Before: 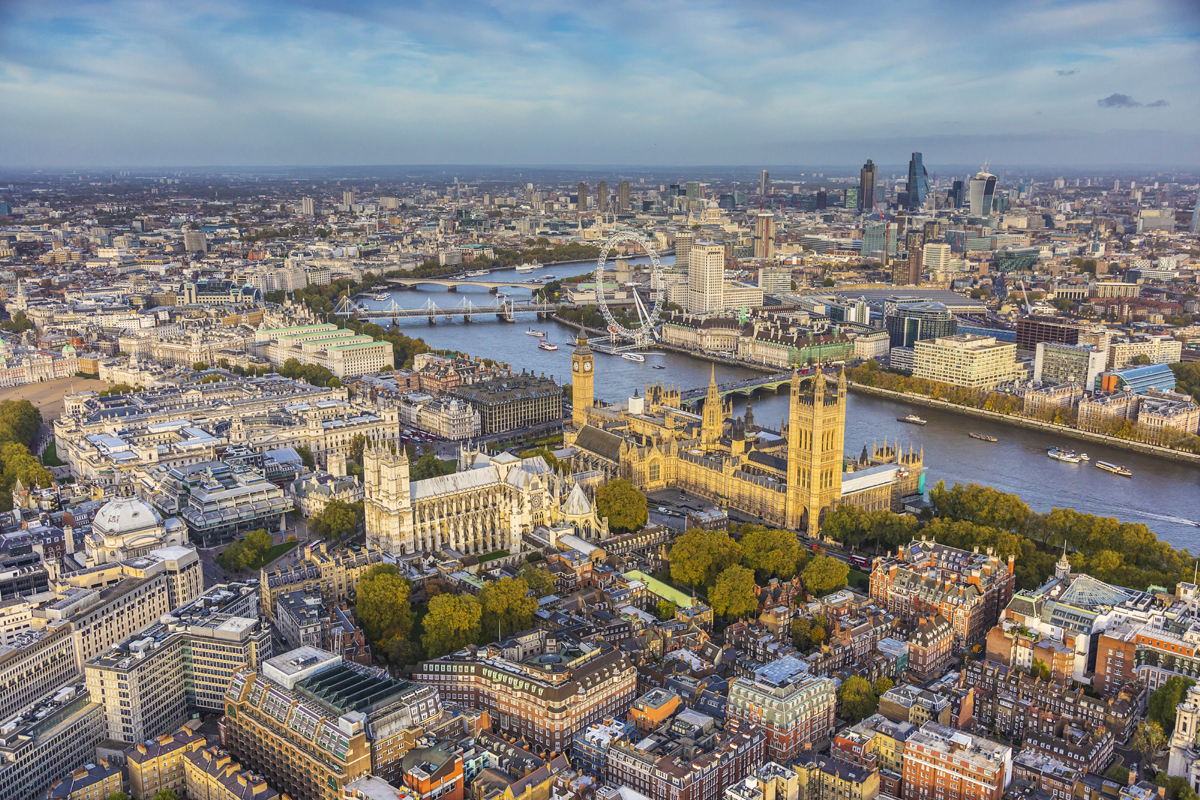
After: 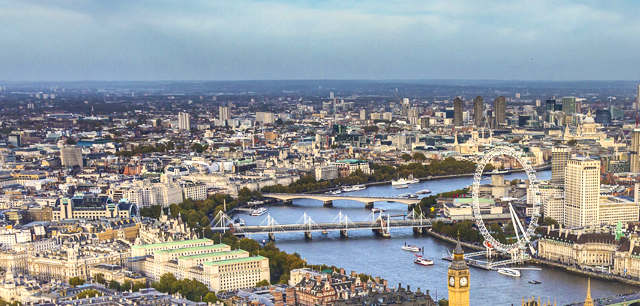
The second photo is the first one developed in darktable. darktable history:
crop: left 10.382%, top 10.626%, right 36.256%, bottom 51.103%
tone equalizer: edges refinement/feathering 500, mask exposure compensation -1.57 EV, preserve details no
exposure: black level correction 0, exposure 0.199 EV, compensate exposure bias true, compensate highlight preservation false
contrast brightness saturation: contrast 0.043, saturation 0.152
local contrast: mode bilateral grid, contrast 20, coarseness 51, detail 179%, midtone range 0.2
